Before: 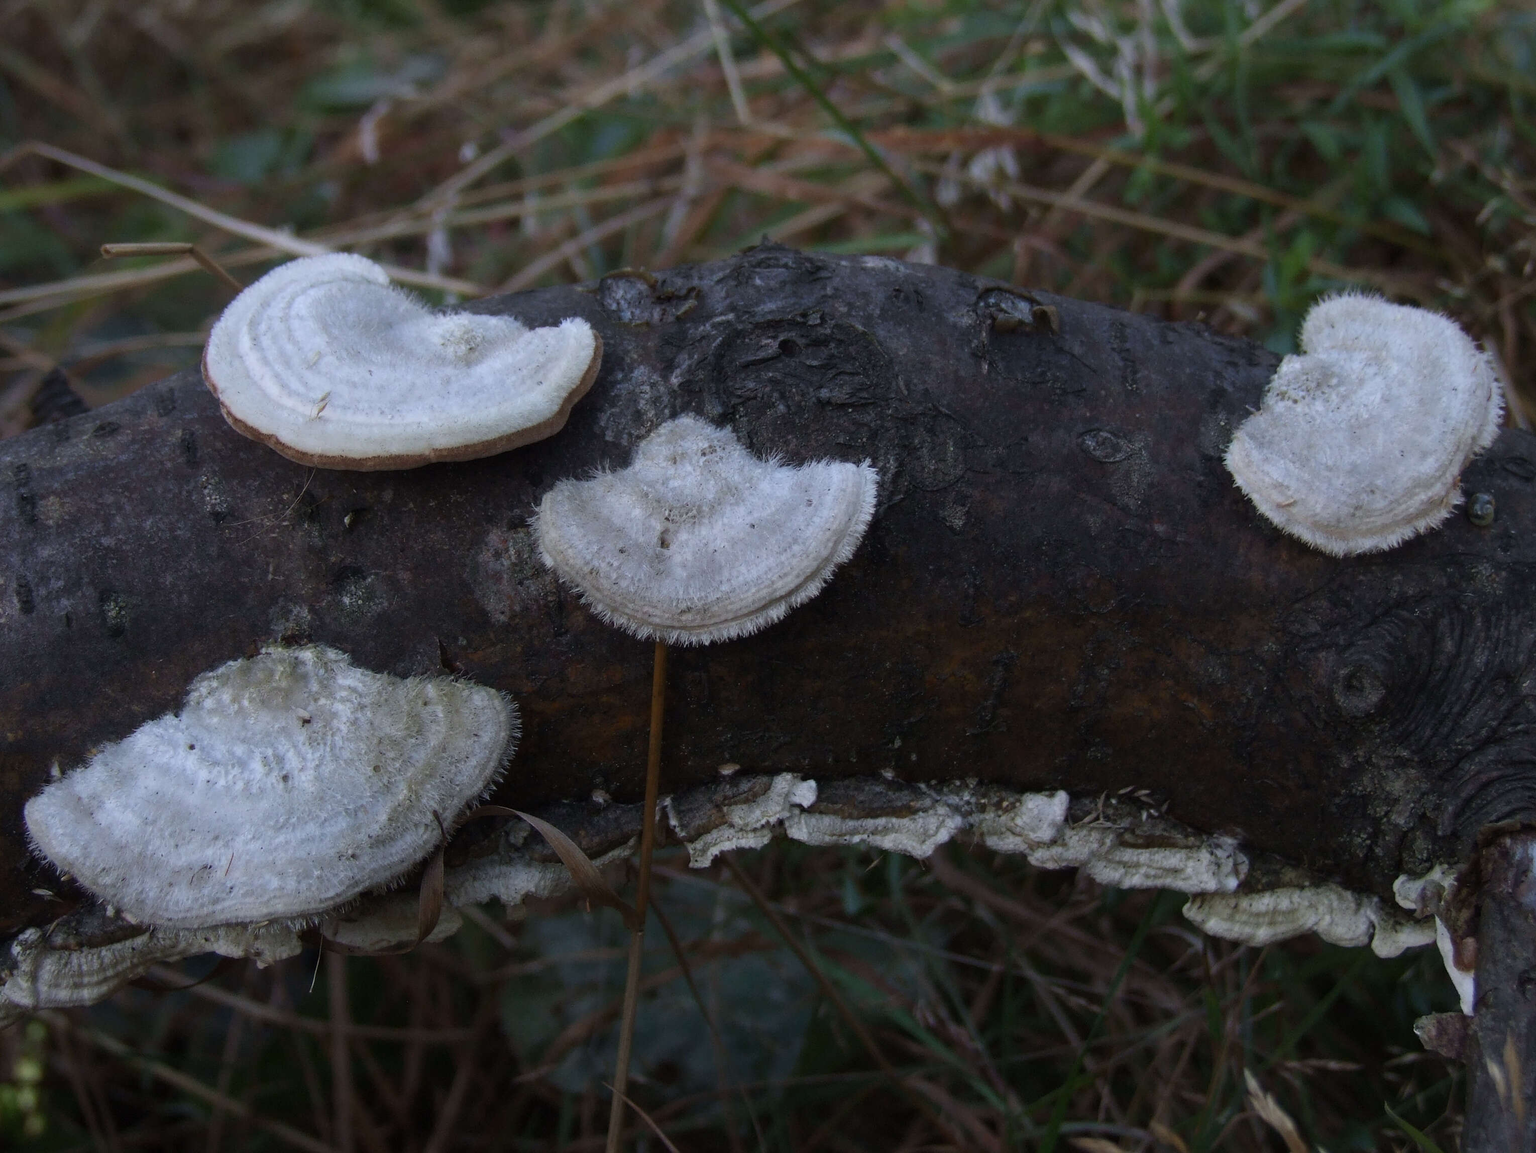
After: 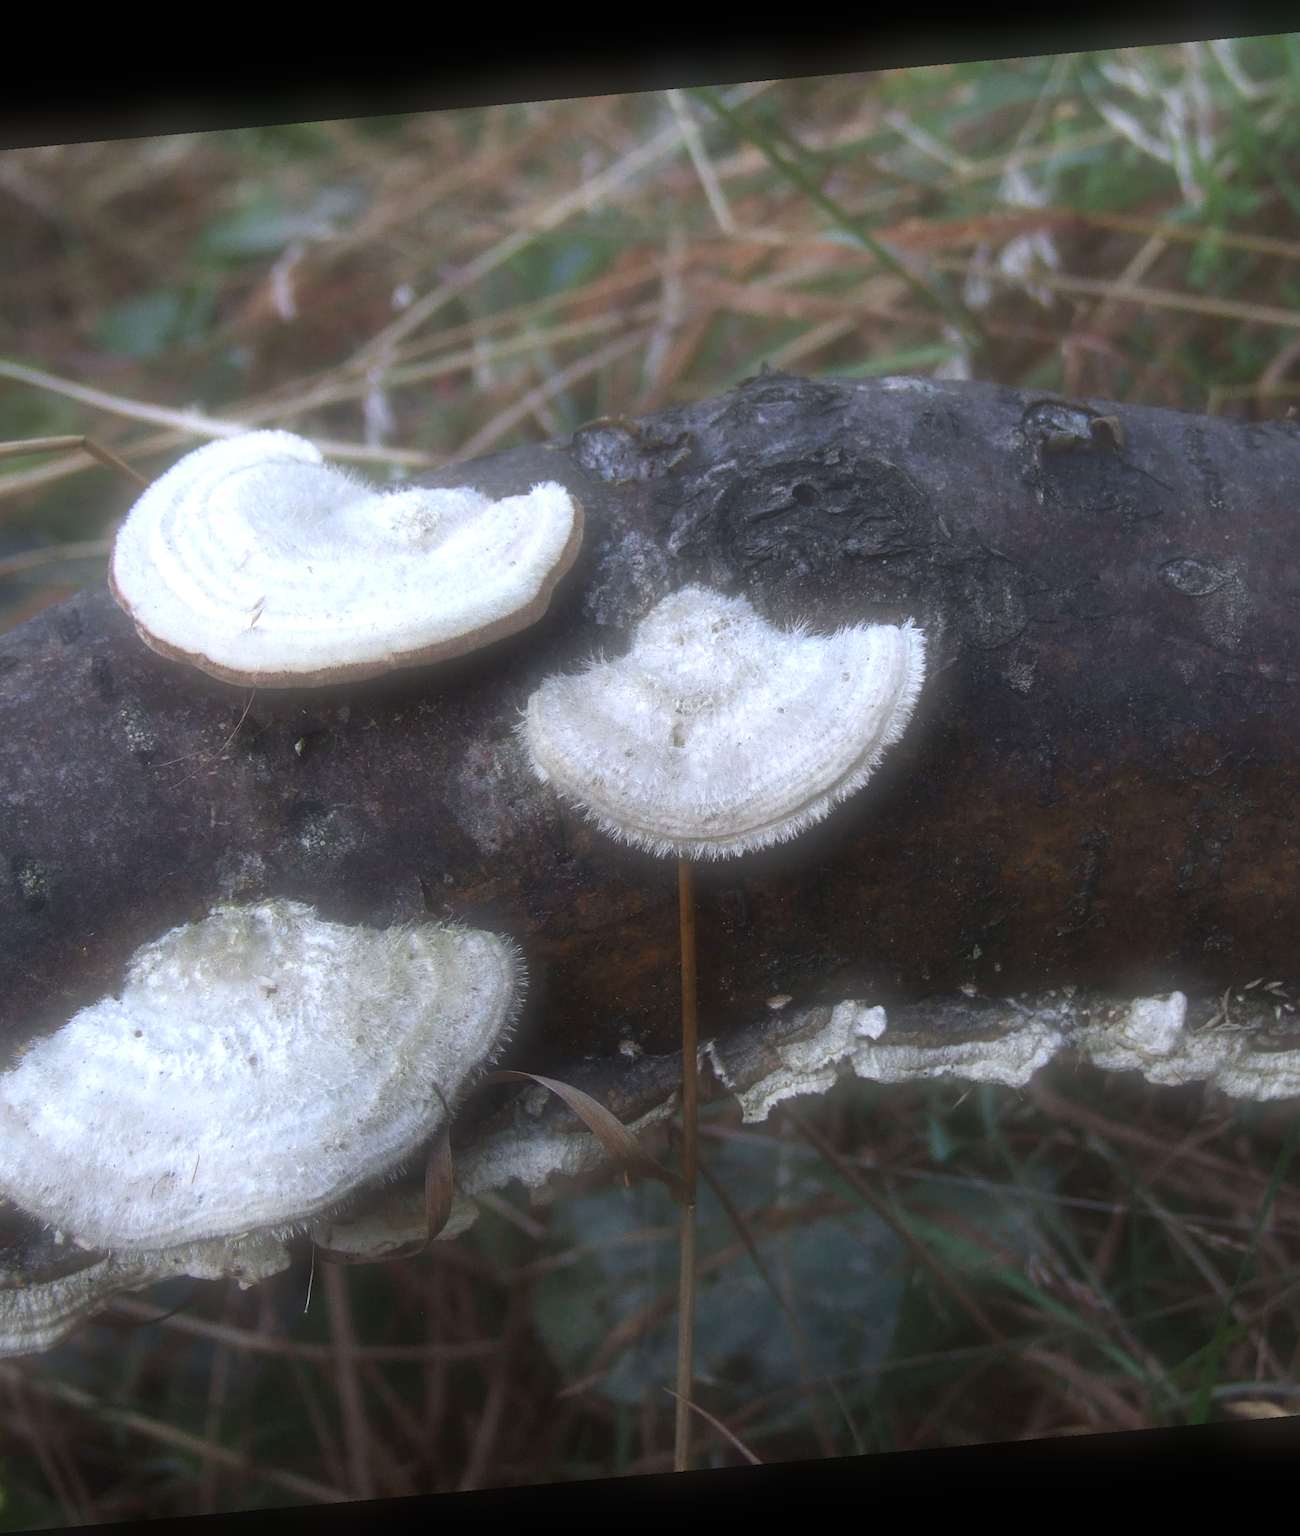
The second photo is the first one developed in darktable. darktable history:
crop and rotate: left 8.786%, right 24.548%
exposure: black level correction 0, exposure 1.1 EV, compensate exposure bias true, compensate highlight preservation false
soften: size 60.24%, saturation 65.46%, brightness 0.506 EV, mix 25.7%
rotate and perspective: rotation -5.2°, automatic cropping off
